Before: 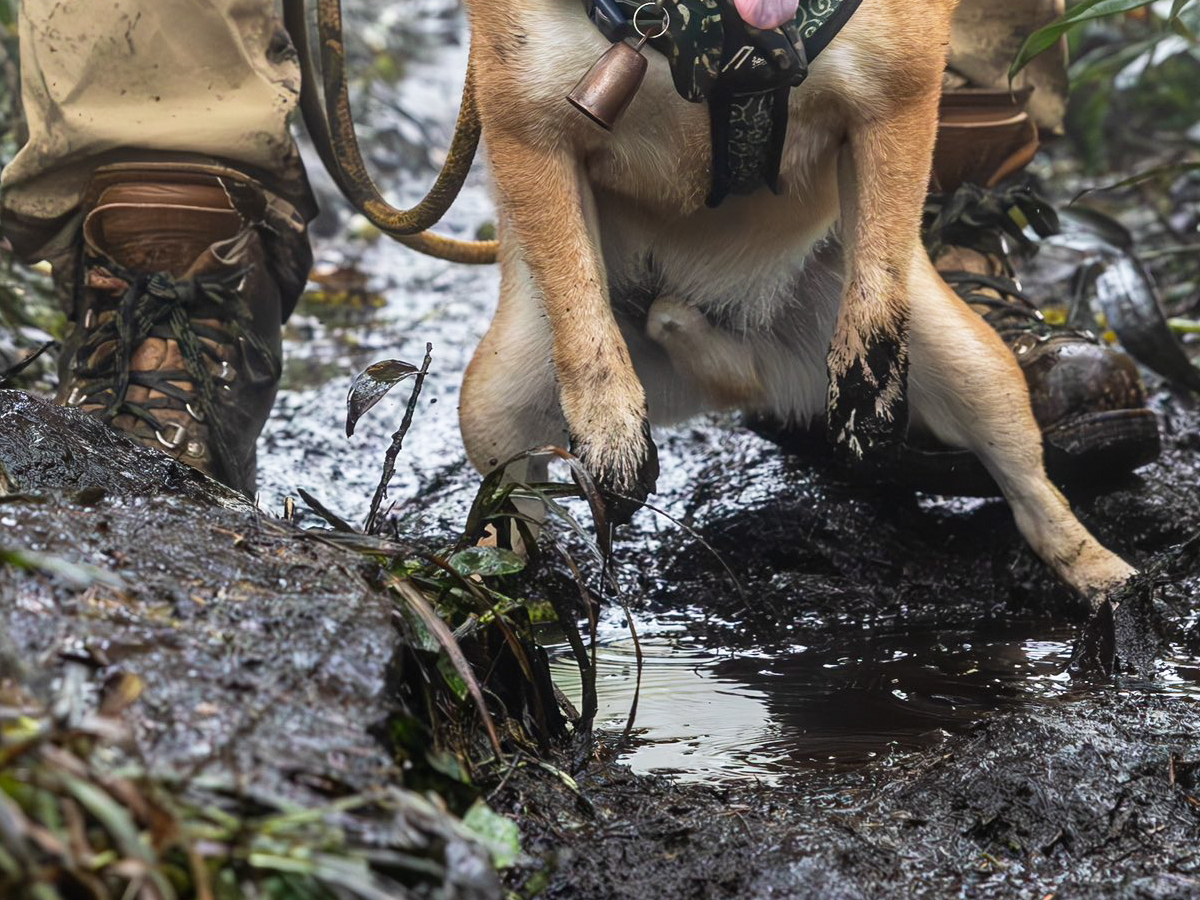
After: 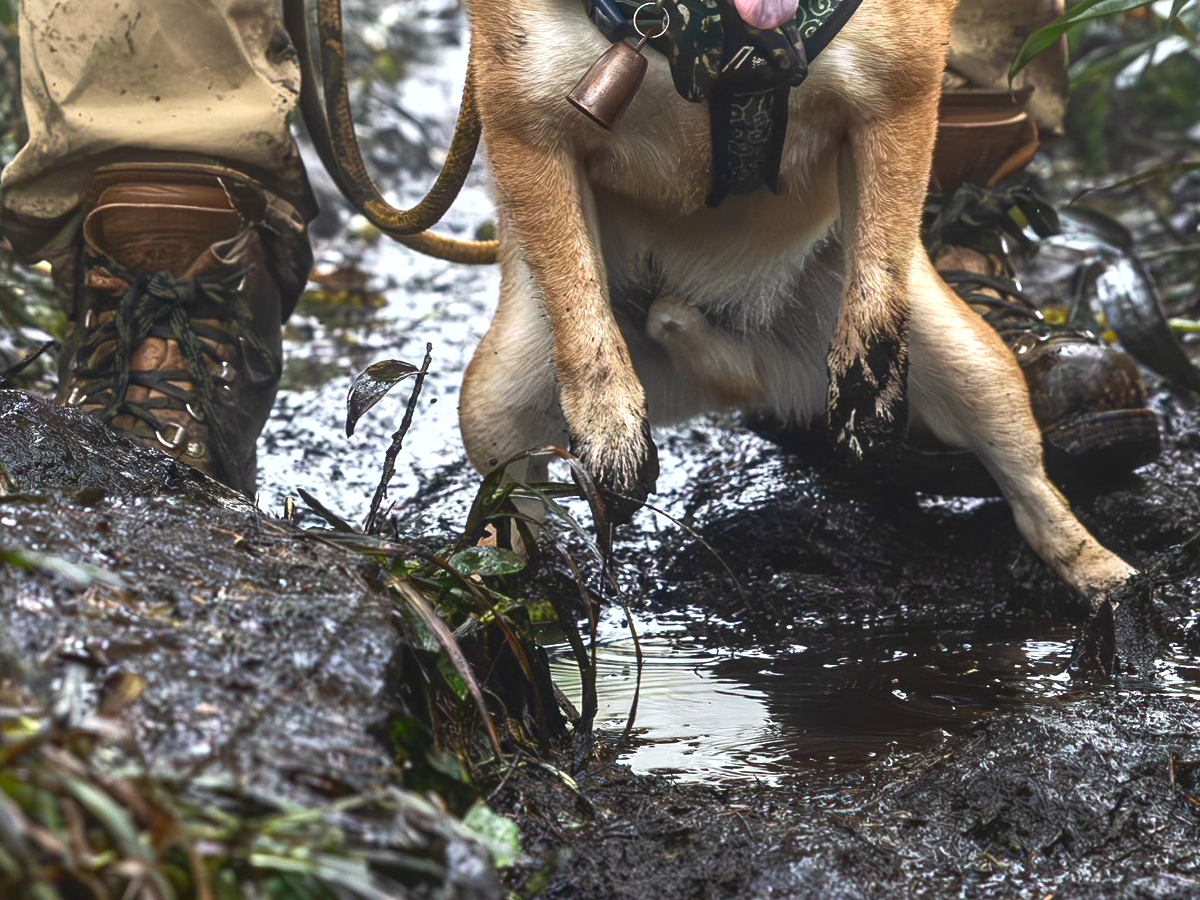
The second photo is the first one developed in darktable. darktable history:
local contrast: highlights 100%, shadows 100%, detail 120%, midtone range 0.2
tone curve: curves: ch0 [(0, 0.081) (0.483, 0.453) (0.881, 0.992)]
